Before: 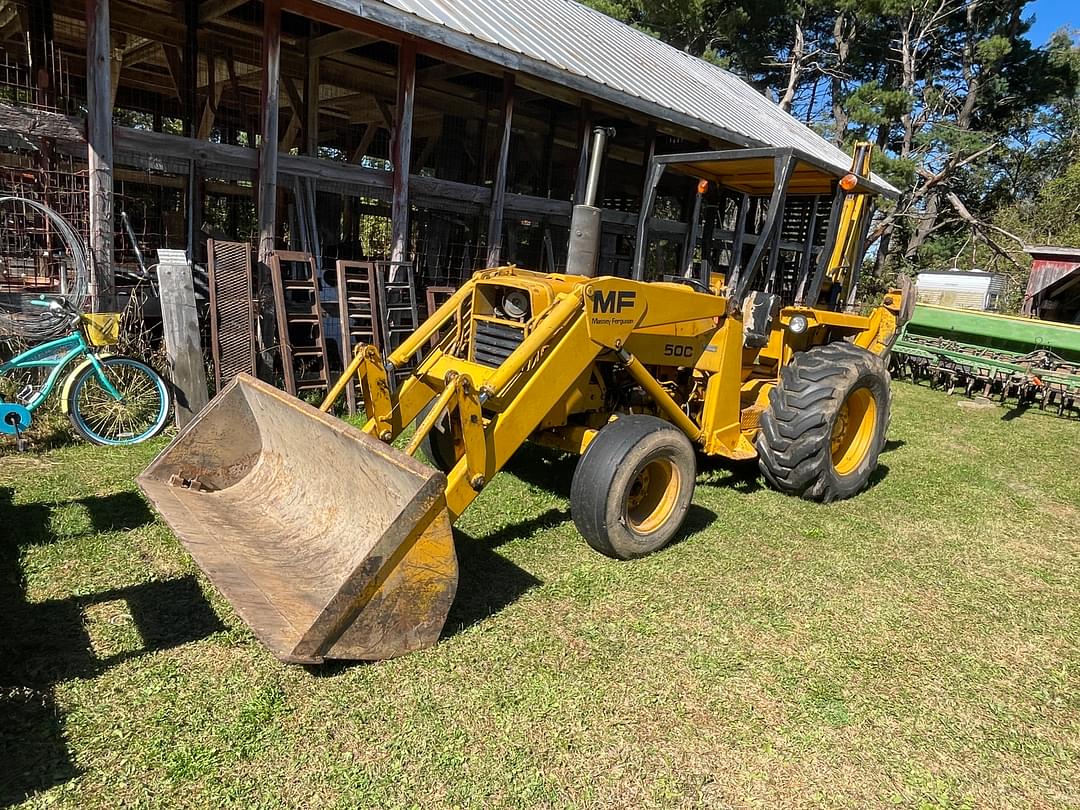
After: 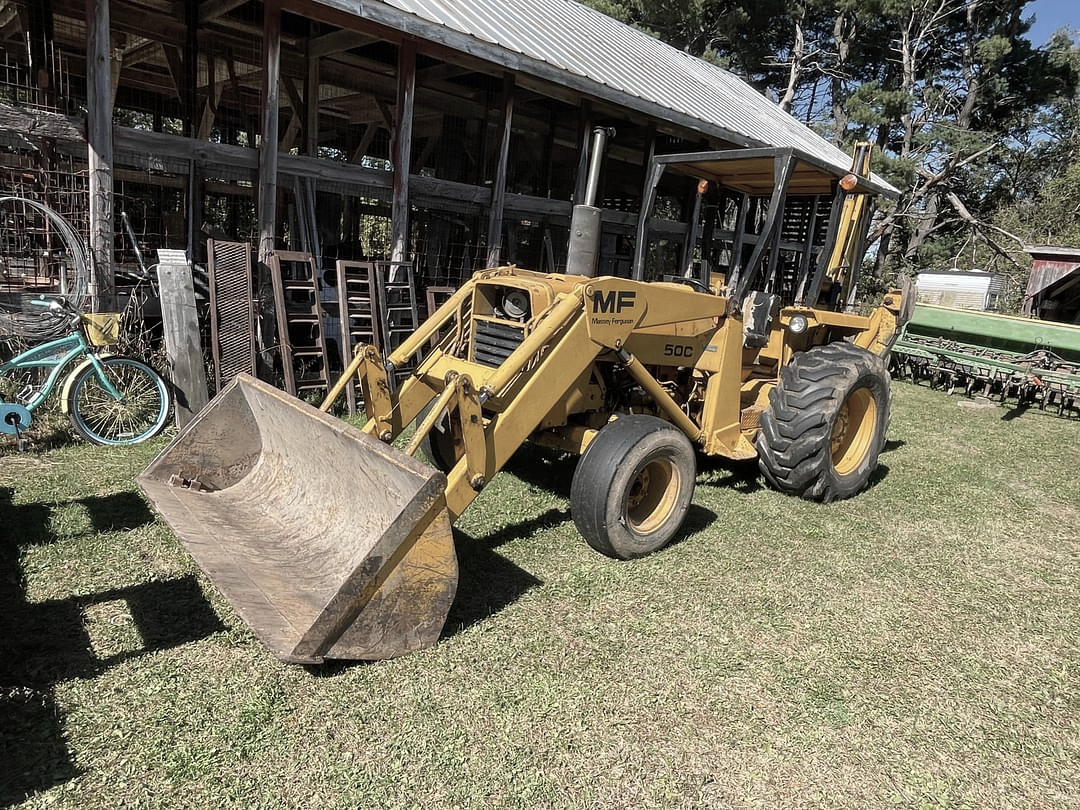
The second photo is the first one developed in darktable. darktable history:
color correction: highlights b* -0.042, saturation 0.524
